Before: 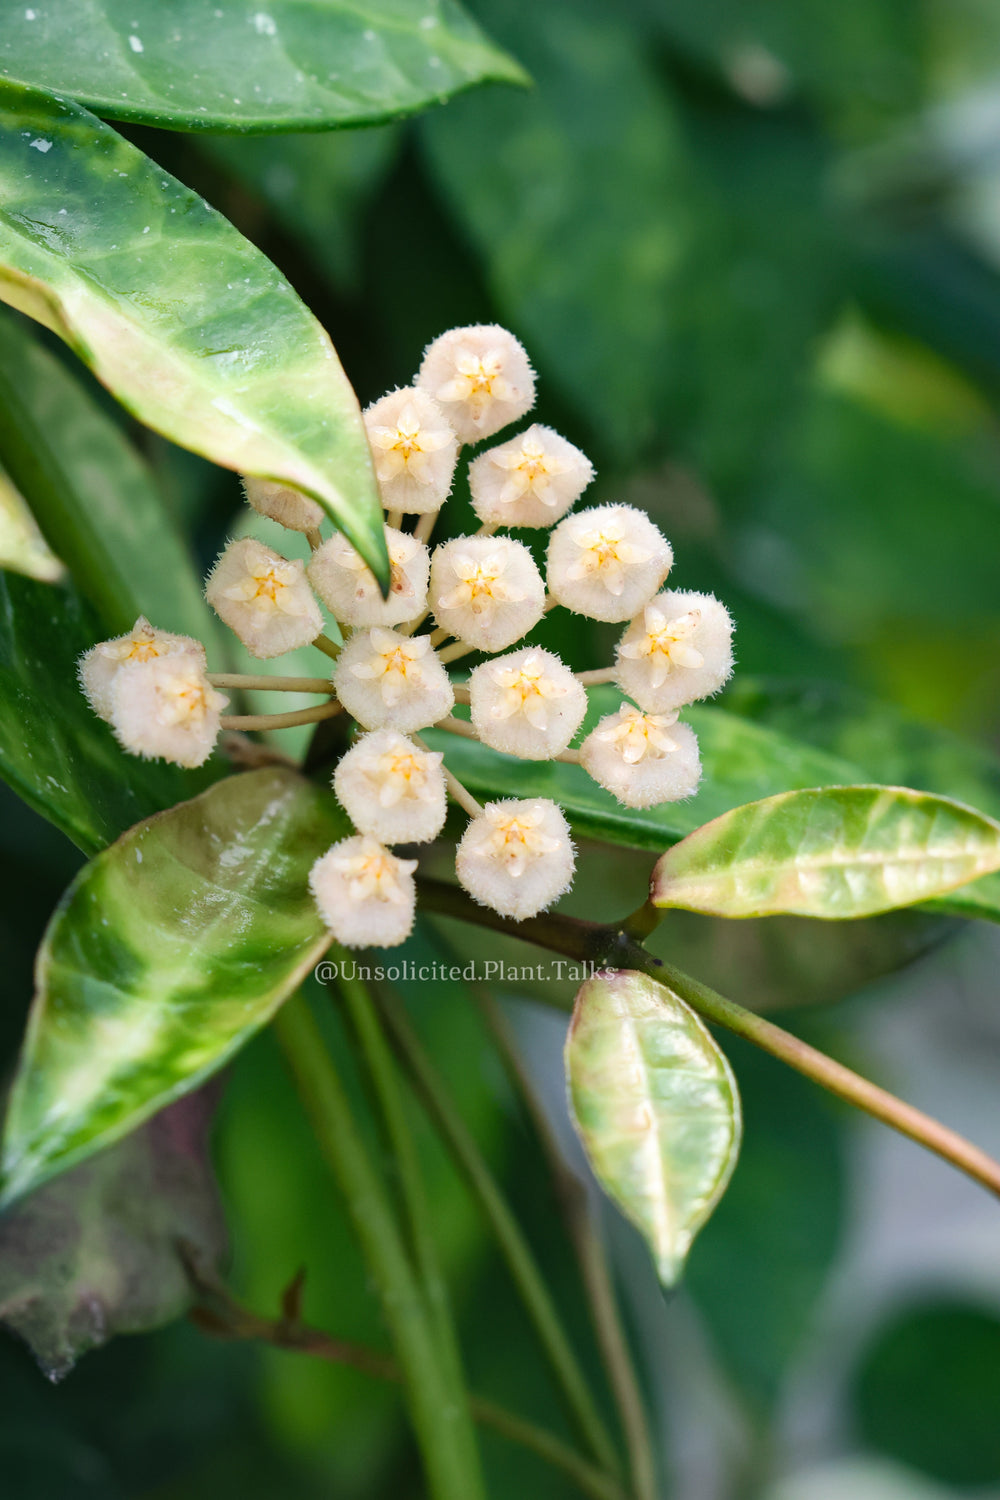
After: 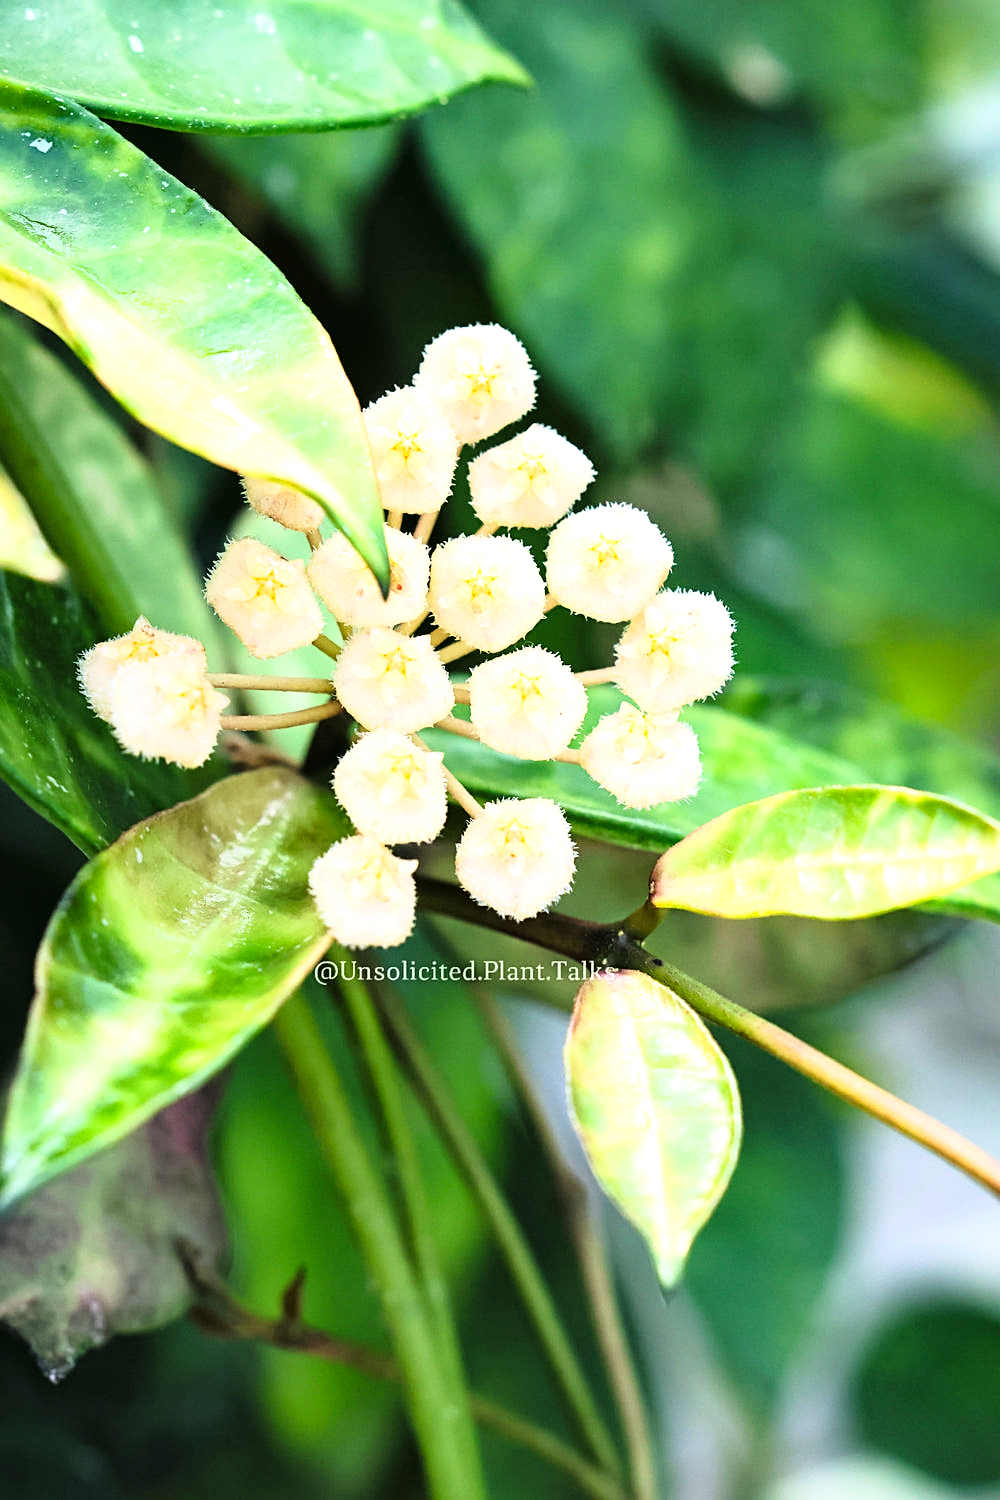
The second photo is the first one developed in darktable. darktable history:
sharpen: on, module defaults
exposure: black level correction 0, exposure 0.7 EV, compensate exposure bias true, compensate highlight preservation false
rgb levels: preserve colors max RGB
tone curve: curves: ch0 [(0, 0.016) (0.11, 0.039) (0.259, 0.235) (0.383, 0.437) (0.499, 0.597) (0.733, 0.867) (0.843, 0.948) (1, 1)], color space Lab, linked channels, preserve colors none
